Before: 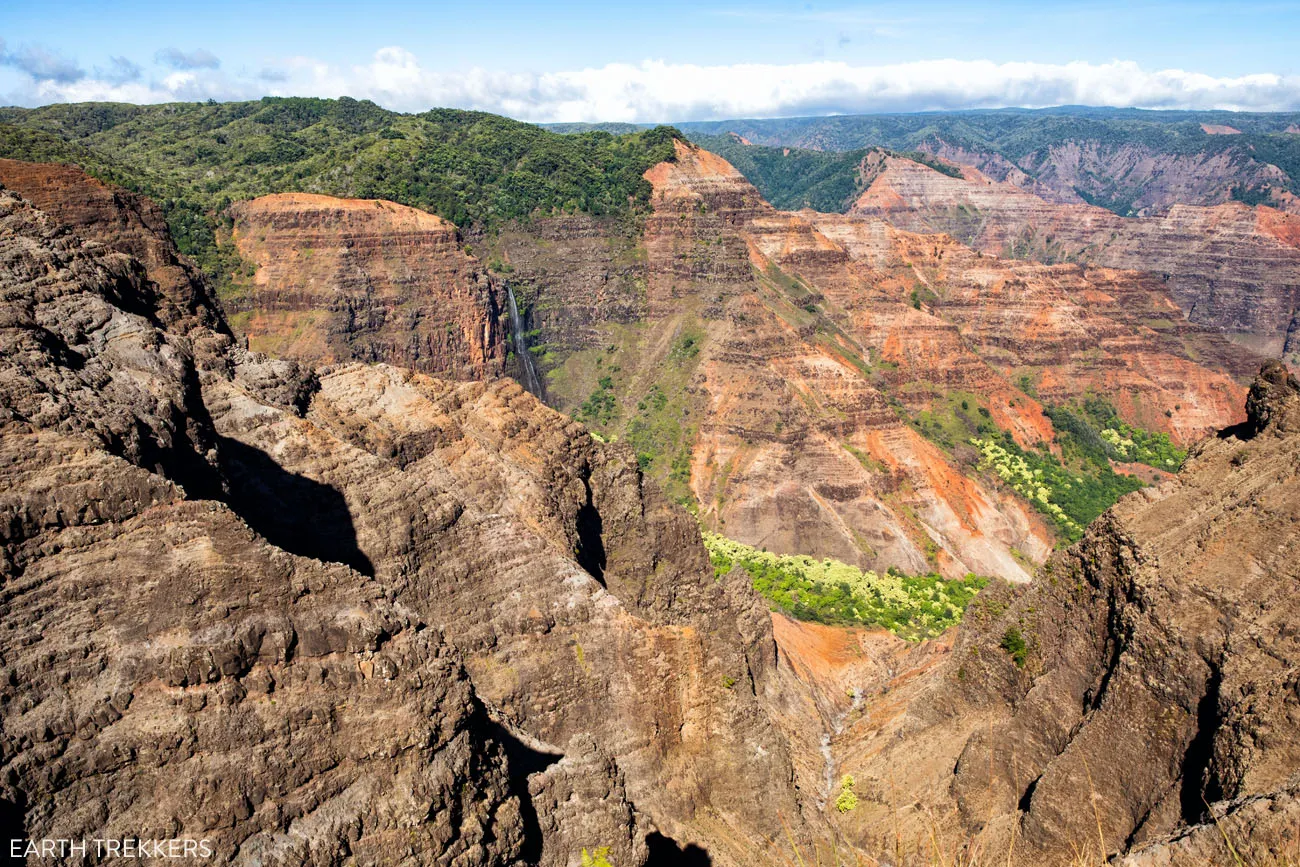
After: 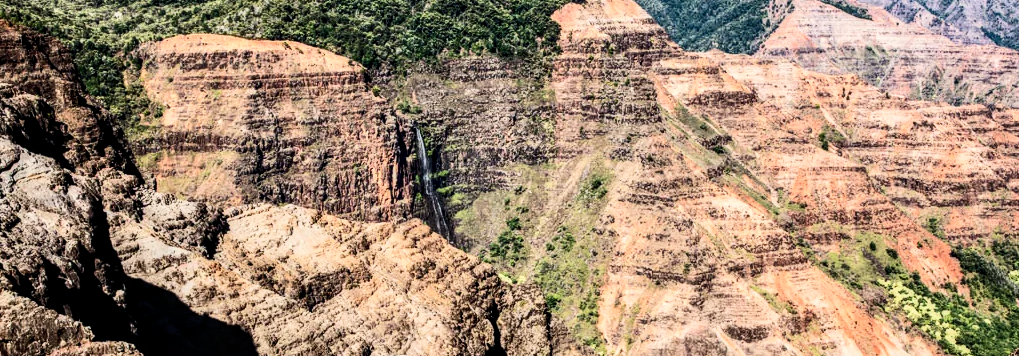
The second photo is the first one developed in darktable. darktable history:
crop: left 7.139%, top 18.396%, right 14.448%, bottom 40.49%
local contrast: detail 144%
contrast brightness saturation: contrast 0.392, brightness 0.099
filmic rgb: black relative exposure -9.31 EV, white relative exposure 6.81 EV, hardness 3.06, contrast 1.053, color science v5 (2021), contrast in shadows safe, contrast in highlights safe
